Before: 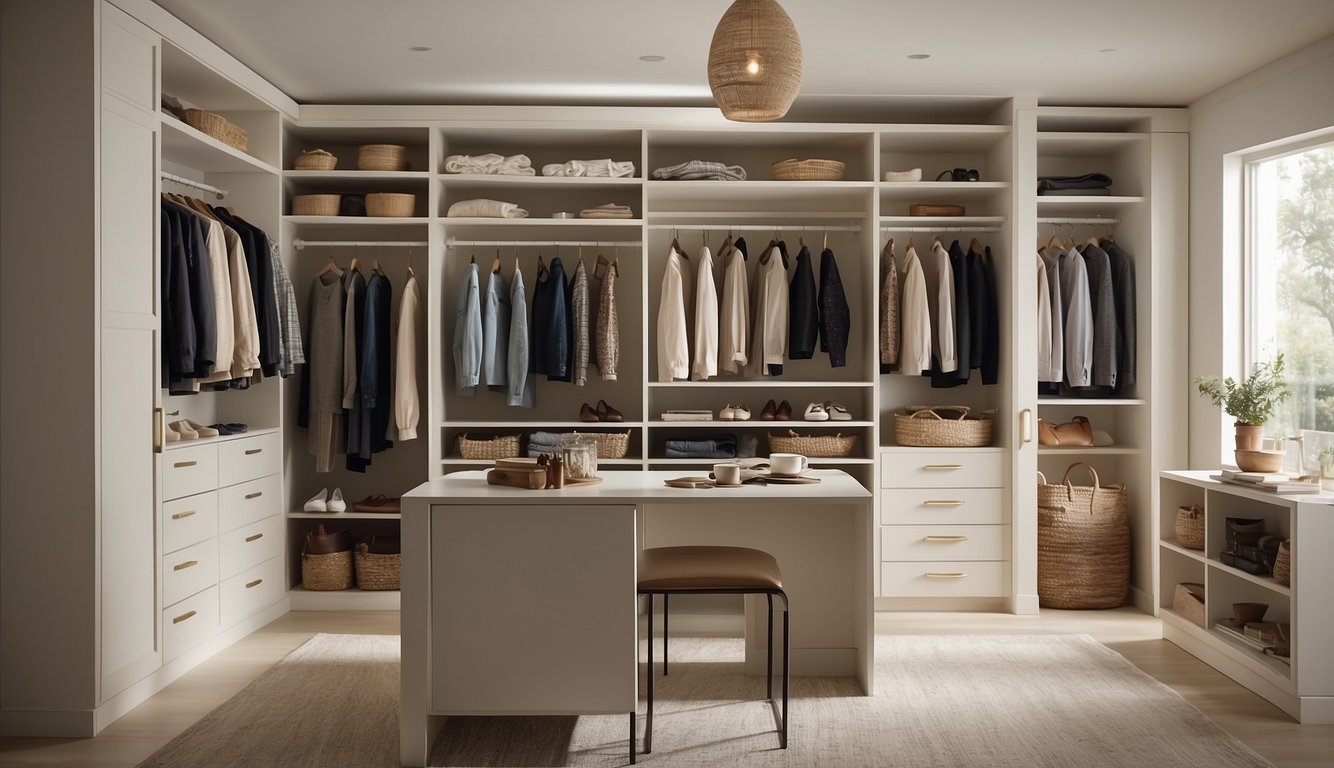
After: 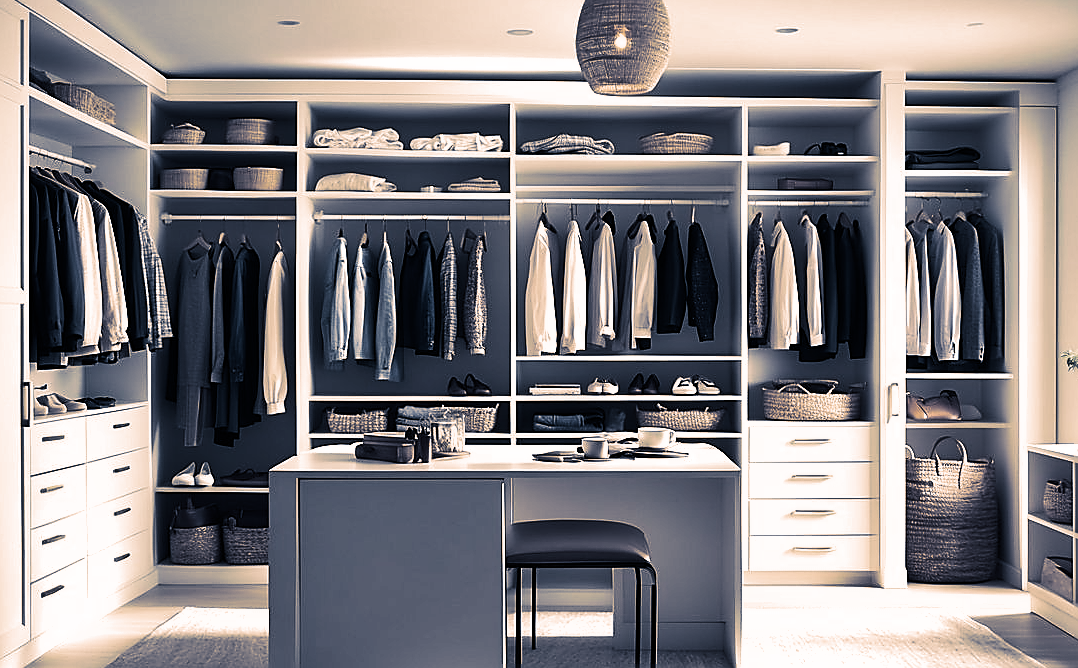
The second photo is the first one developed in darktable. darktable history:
contrast brightness saturation: contrast 0.1, saturation -0.36
shadows and highlights: low approximation 0.01, soften with gaussian
tone equalizer: -8 EV -0.75 EV, -7 EV -0.7 EV, -6 EV -0.6 EV, -5 EV -0.4 EV, -3 EV 0.4 EV, -2 EV 0.6 EV, -1 EV 0.7 EV, +0 EV 0.75 EV, edges refinement/feathering 500, mask exposure compensation -1.57 EV, preserve details no
color balance rgb: perceptual saturation grading › global saturation 25%, global vibrance 20%
split-toning: shadows › hue 226.8°, shadows › saturation 0.56, highlights › hue 28.8°, balance -40, compress 0%
sharpen: radius 1.4, amount 1.25, threshold 0.7
crop: left 9.929%, top 3.475%, right 9.188%, bottom 9.529%
exposure: black level correction 0.001, exposure 0.191 EV, compensate highlight preservation false
